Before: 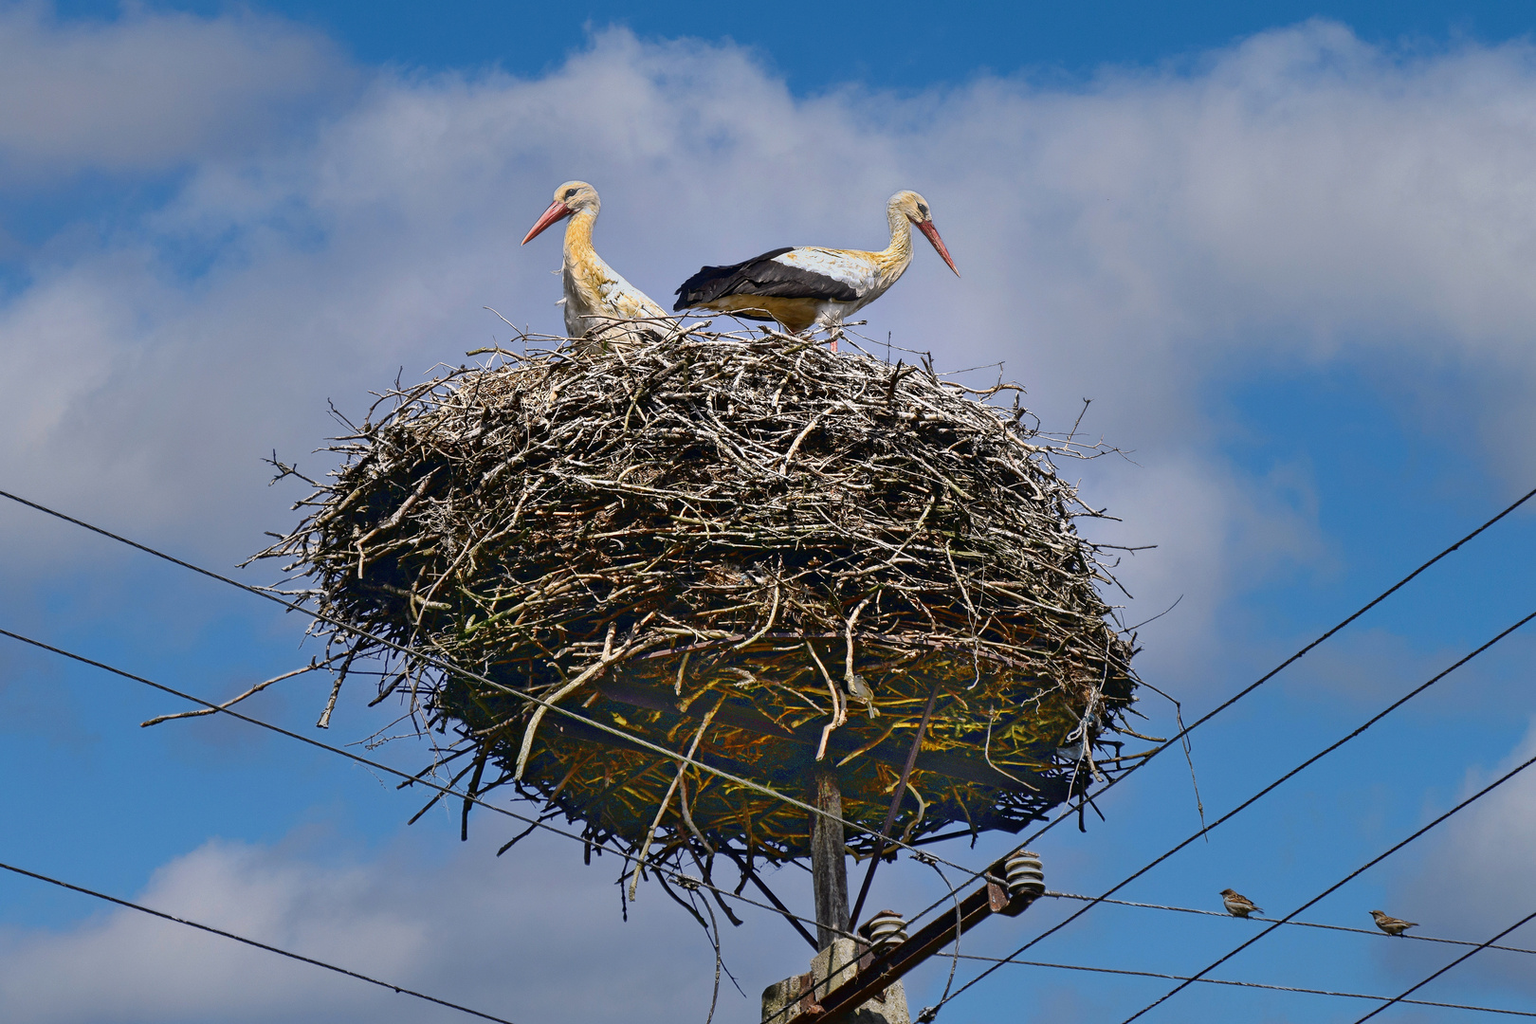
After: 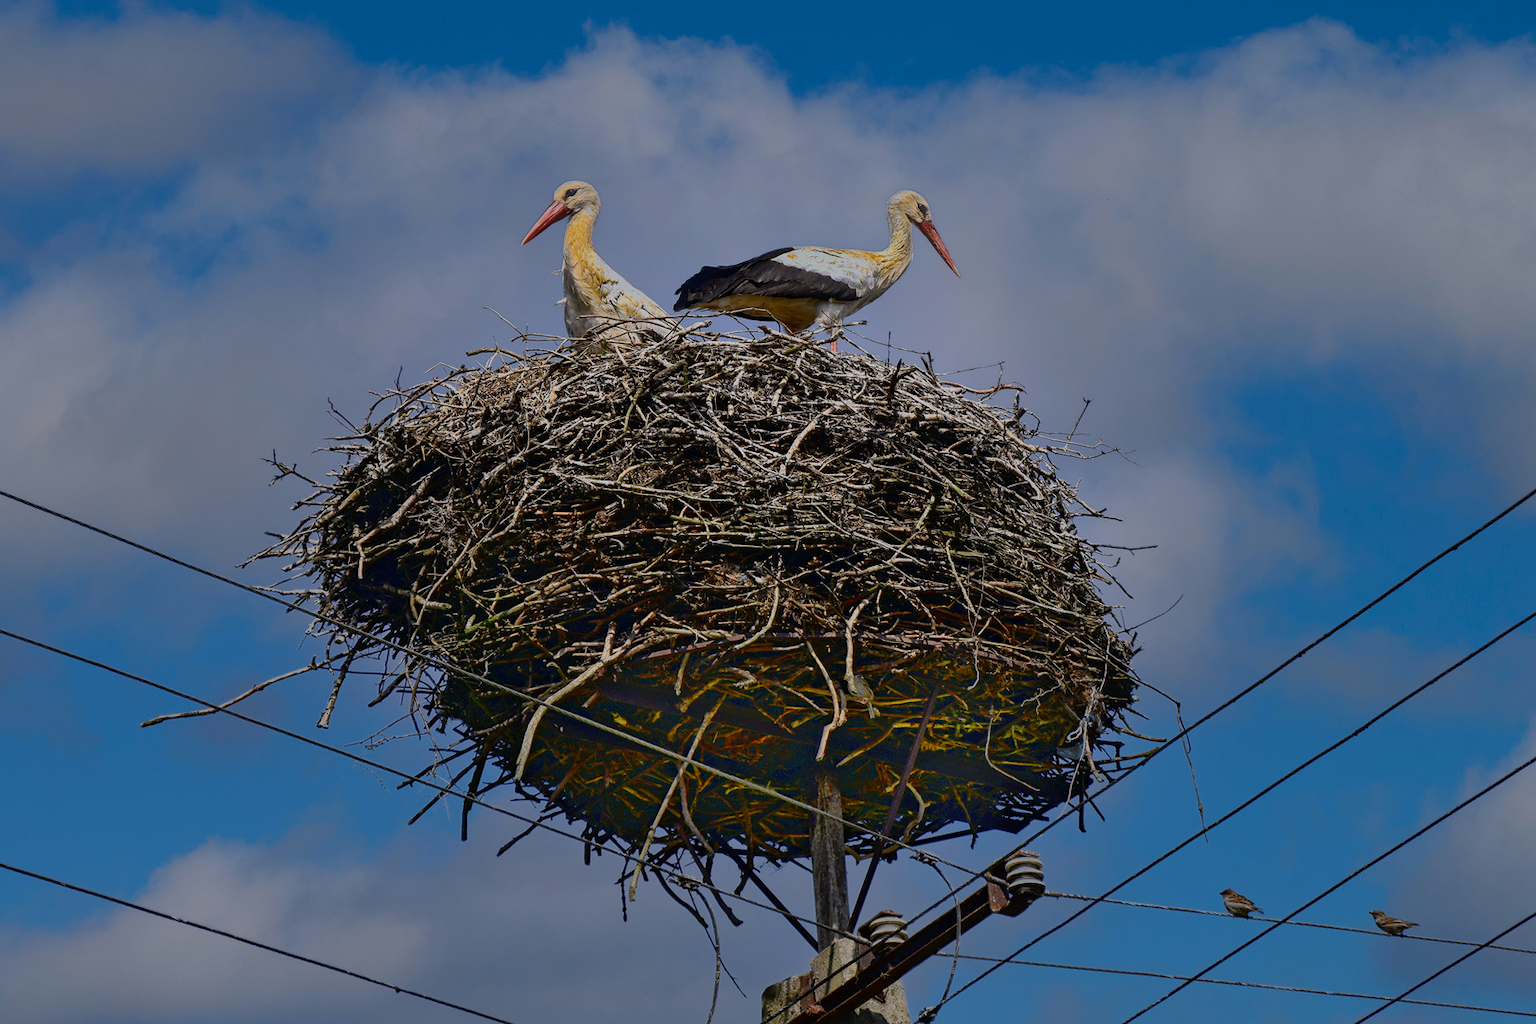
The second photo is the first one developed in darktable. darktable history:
contrast brightness saturation: saturation 0.18
exposure: black level correction 0, exposure -0.766 EV, compensate highlight preservation false
